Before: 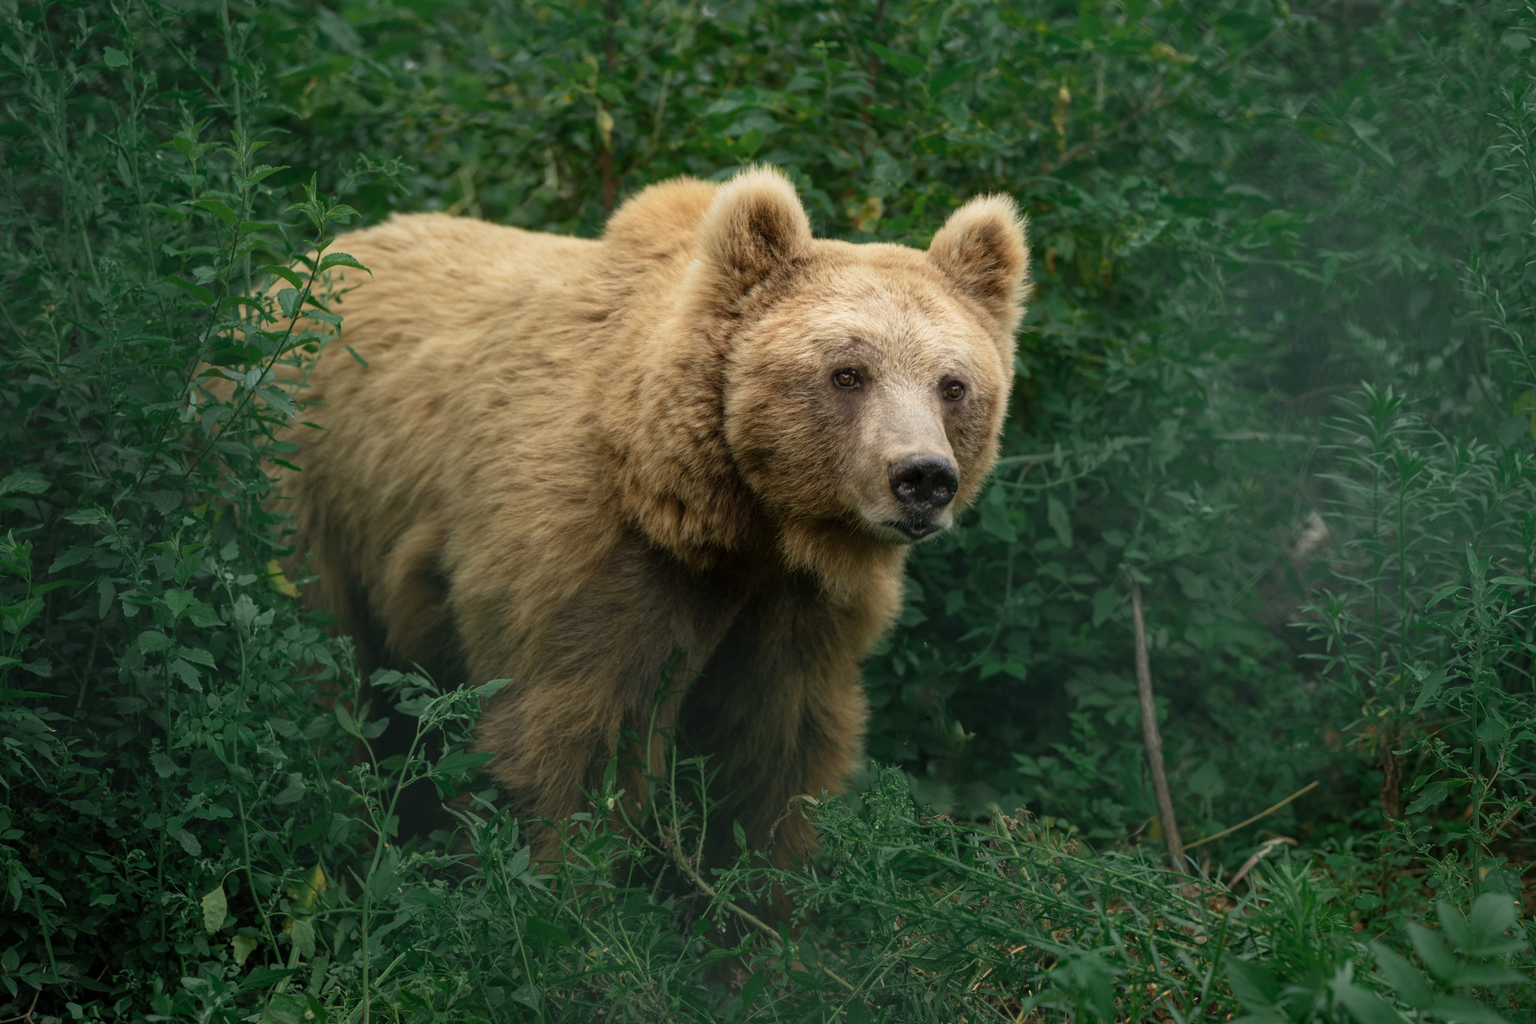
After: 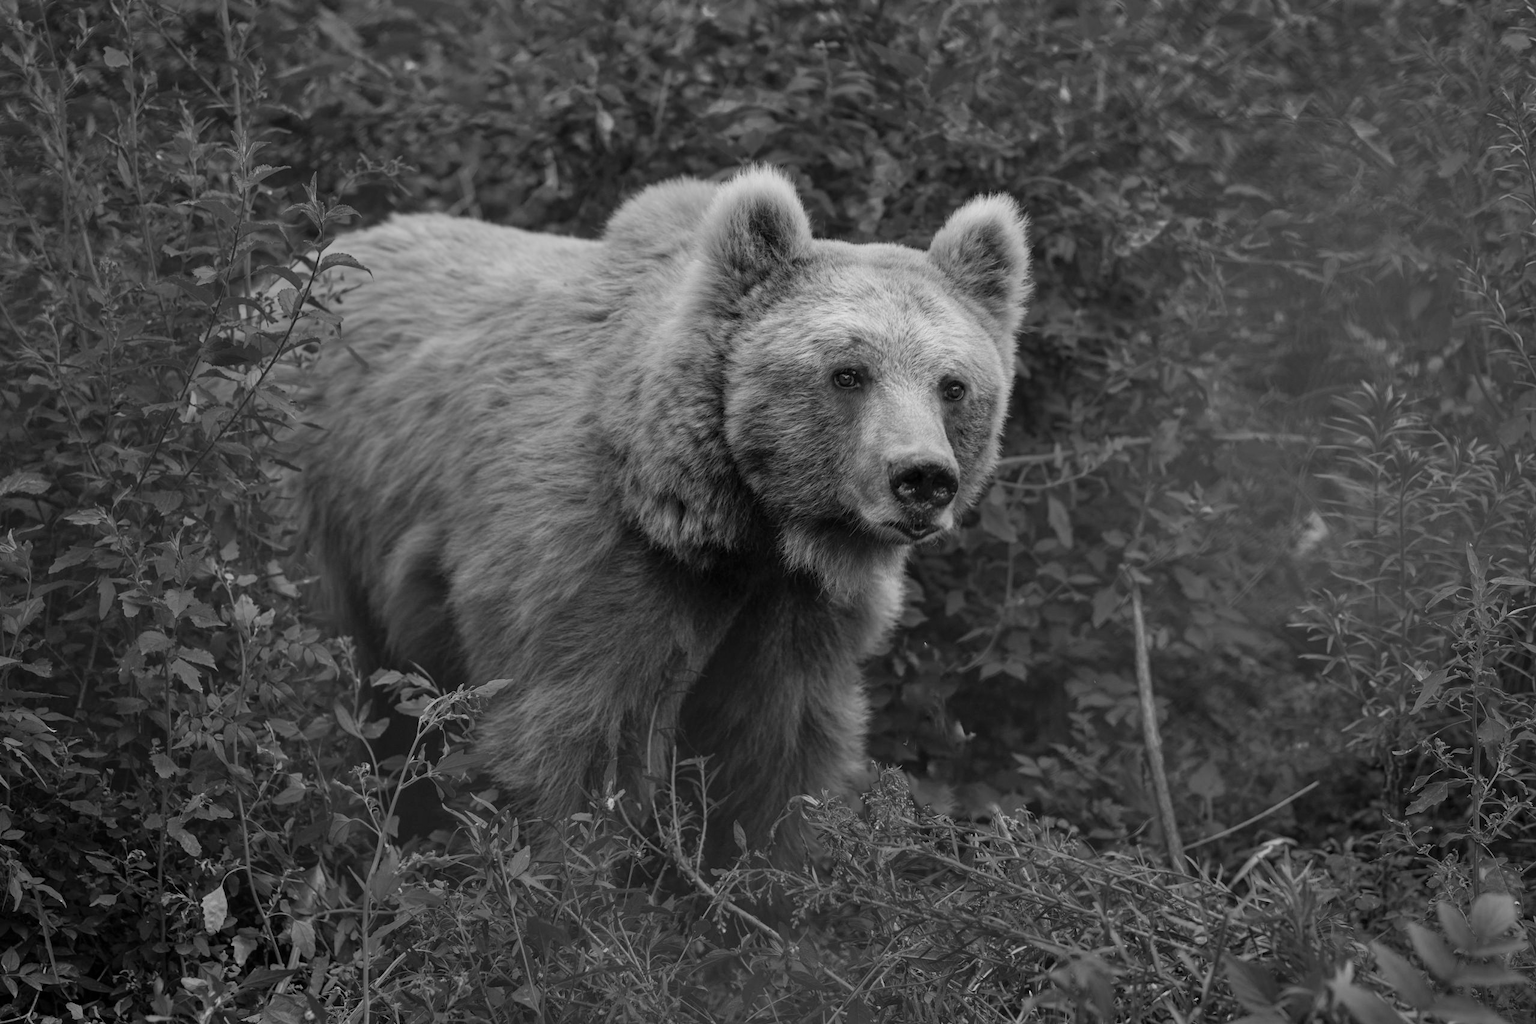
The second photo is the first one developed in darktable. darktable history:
color calibration: output gray [0.18, 0.41, 0.41, 0], gray › normalize channels true, illuminant same as pipeline (D50), adaptation XYZ, x 0.346, y 0.358, temperature 5019.56 K, gamut compression 0.003
shadows and highlights: soften with gaussian
